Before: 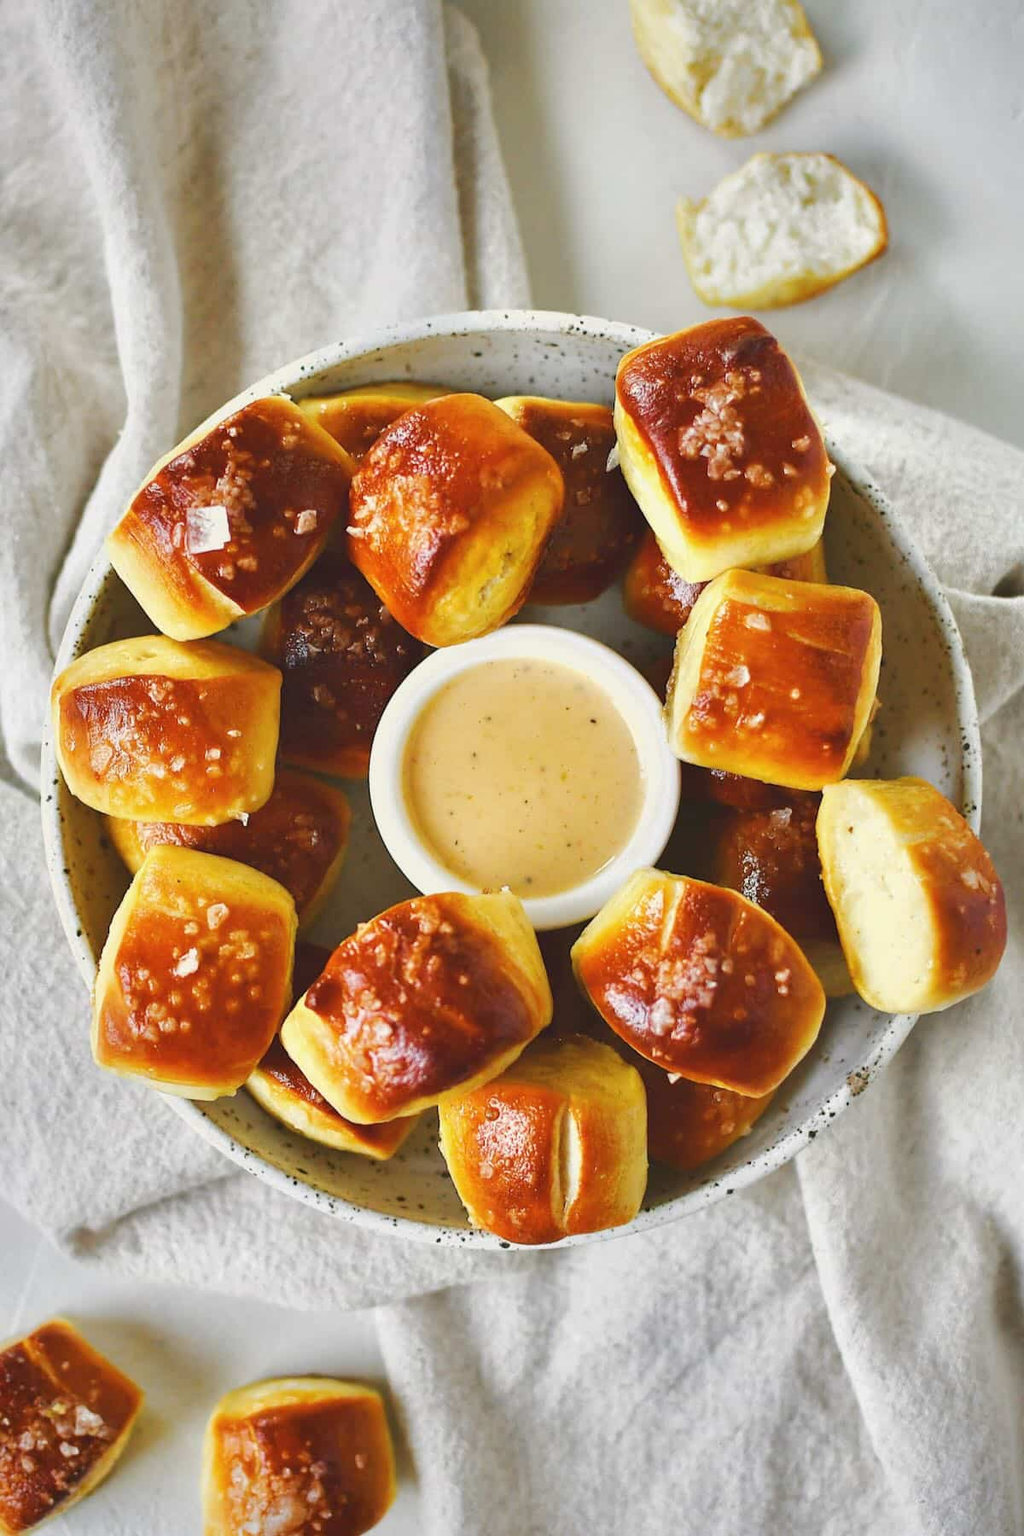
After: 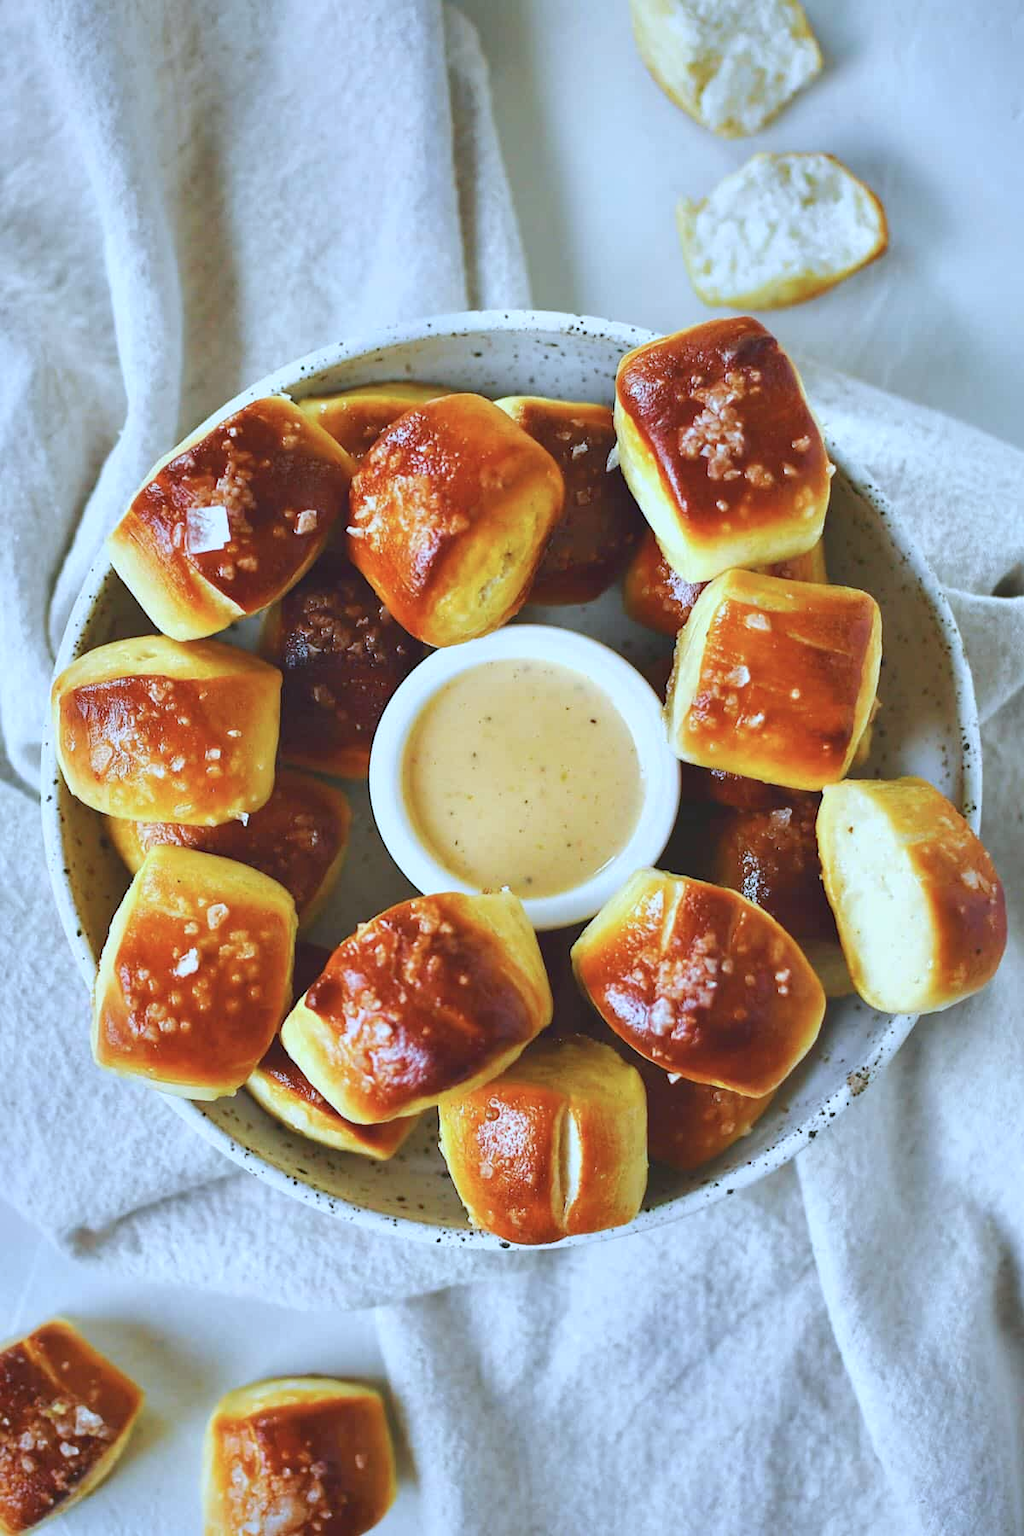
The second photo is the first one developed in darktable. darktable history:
color calibration: illuminant custom, x 0.39, y 0.387, temperature 3830.79 K
